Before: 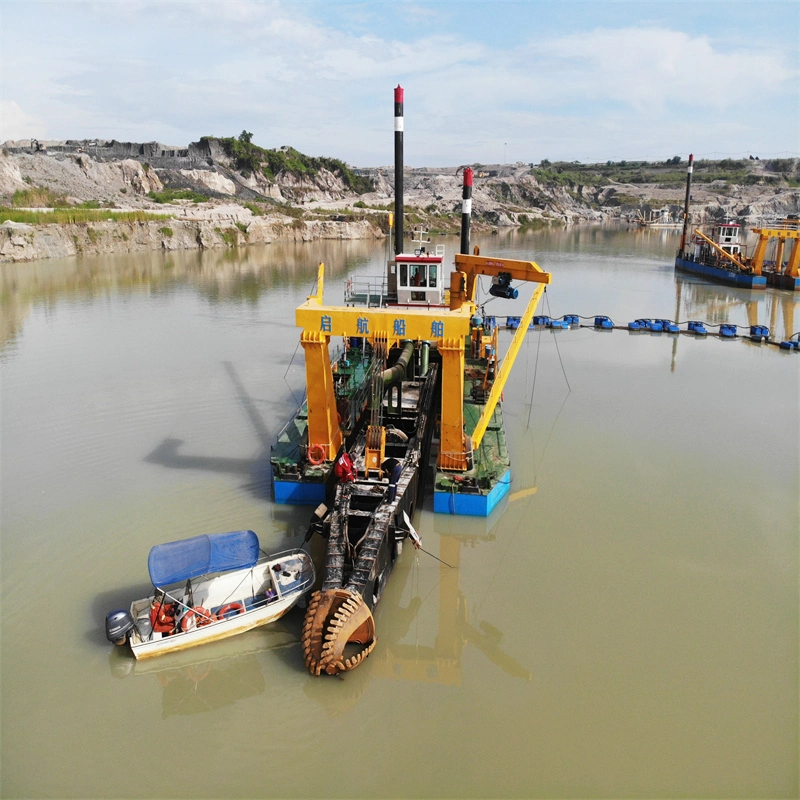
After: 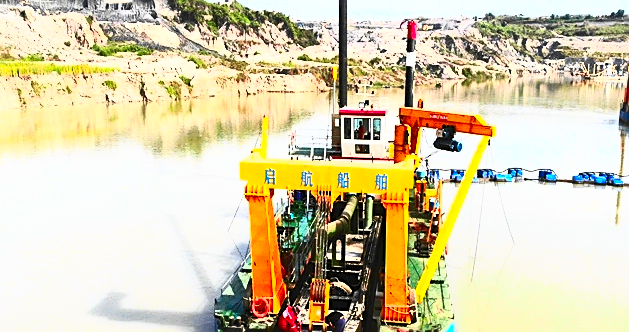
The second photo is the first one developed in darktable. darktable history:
sharpen: on, module defaults
tone curve: curves: ch0 [(0.003, 0) (0.066, 0.031) (0.16, 0.089) (0.269, 0.218) (0.395, 0.408) (0.517, 0.56) (0.684, 0.734) (0.791, 0.814) (1, 1)]; ch1 [(0, 0) (0.164, 0.115) (0.337, 0.332) (0.39, 0.398) (0.464, 0.461) (0.501, 0.5) (0.507, 0.5) (0.534, 0.532) (0.577, 0.59) (0.652, 0.681) (0.733, 0.764) (0.819, 0.823) (1, 1)]; ch2 [(0, 0) (0.337, 0.382) (0.464, 0.476) (0.501, 0.5) (0.527, 0.54) (0.551, 0.565) (0.628, 0.632) (0.689, 0.686) (1, 1)], color space Lab, independent channels
contrast brightness saturation: contrast 0.984, brightness 0.984, saturation 0.999
crop: left 7.026%, top 18.424%, right 14.335%, bottom 39.97%
